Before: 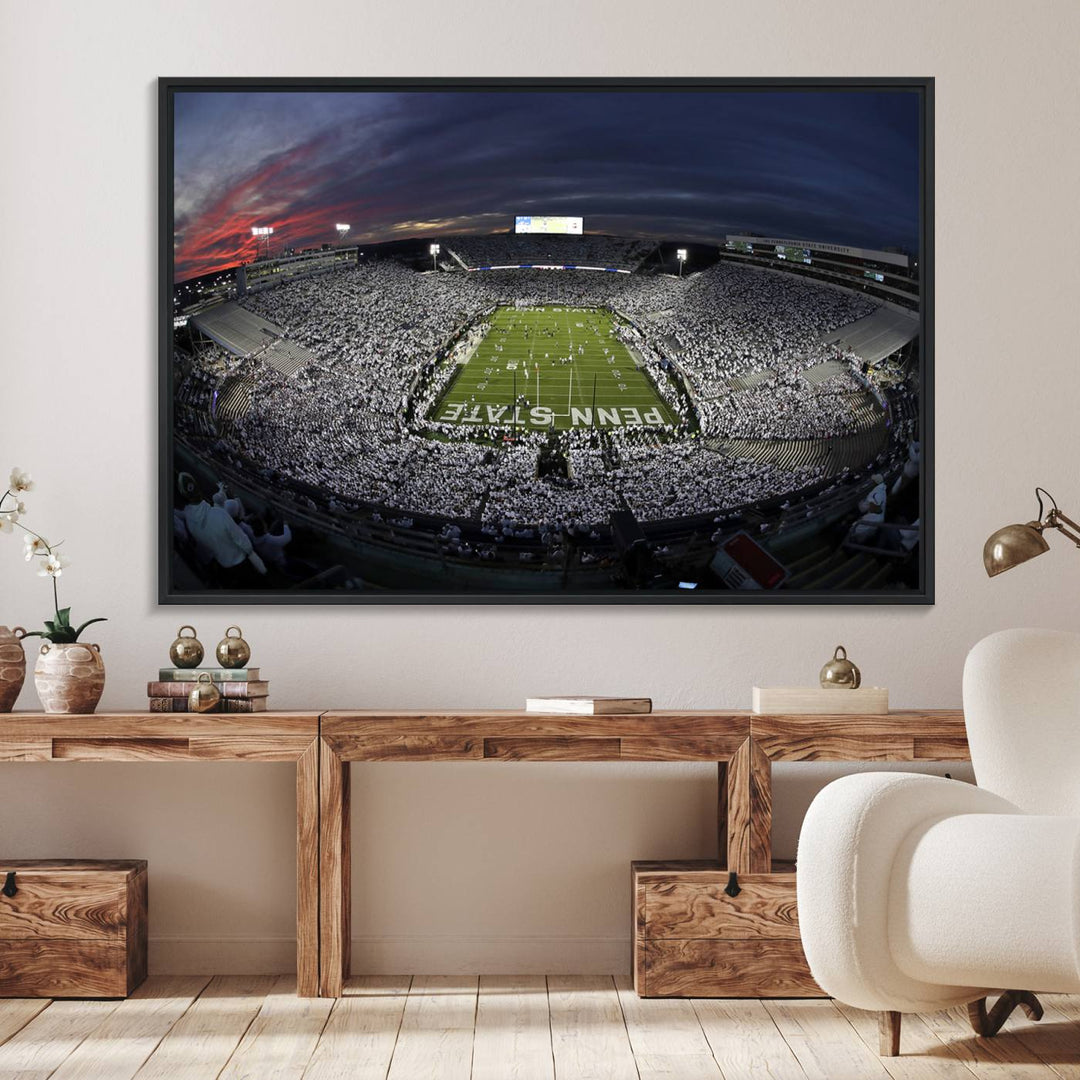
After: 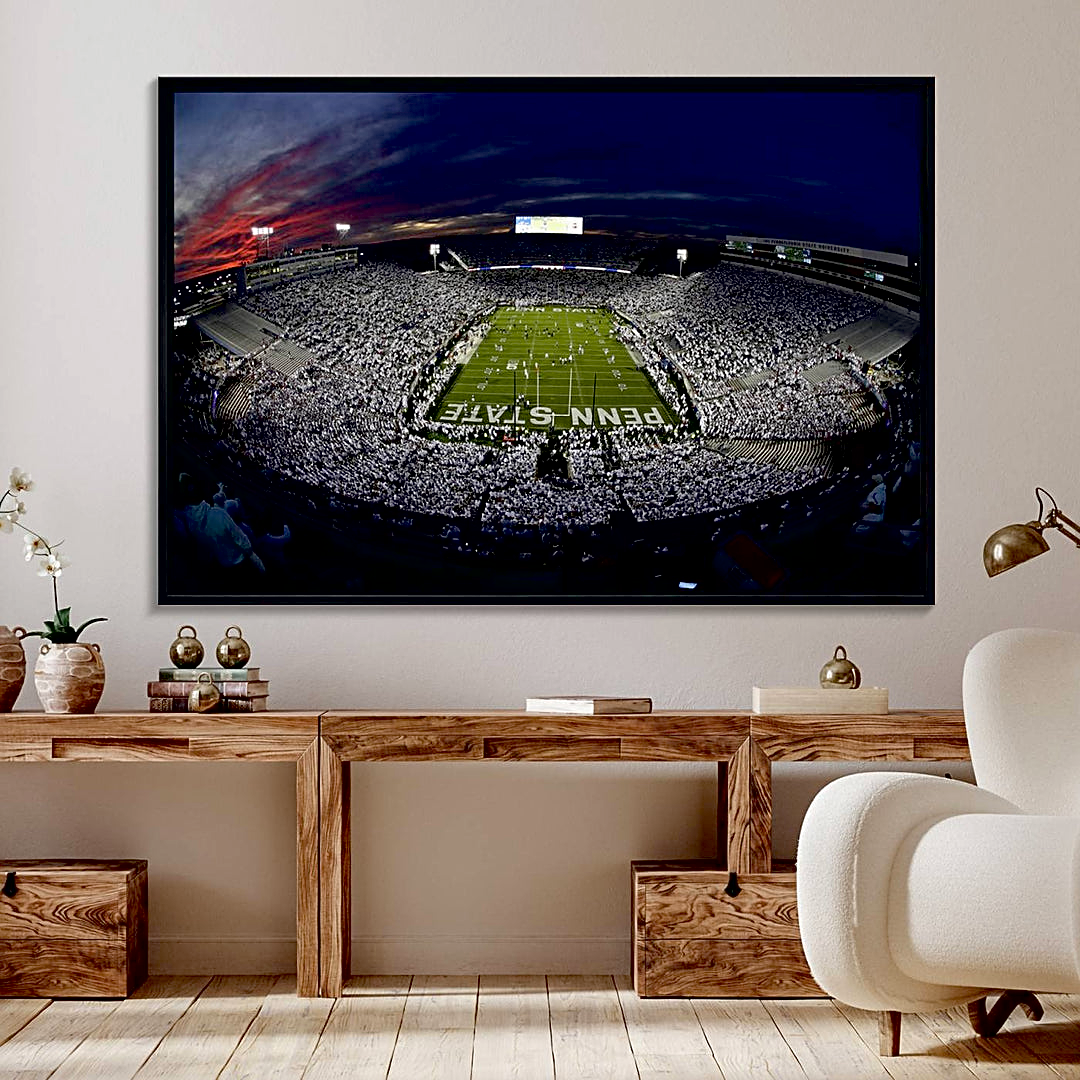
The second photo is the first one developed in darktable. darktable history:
exposure: black level correction 0.027, exposure -0.076 EV, compensate highlight preservation false
haze removal: compatibility mode true, adaptive false
sharpen: amount 0.543
